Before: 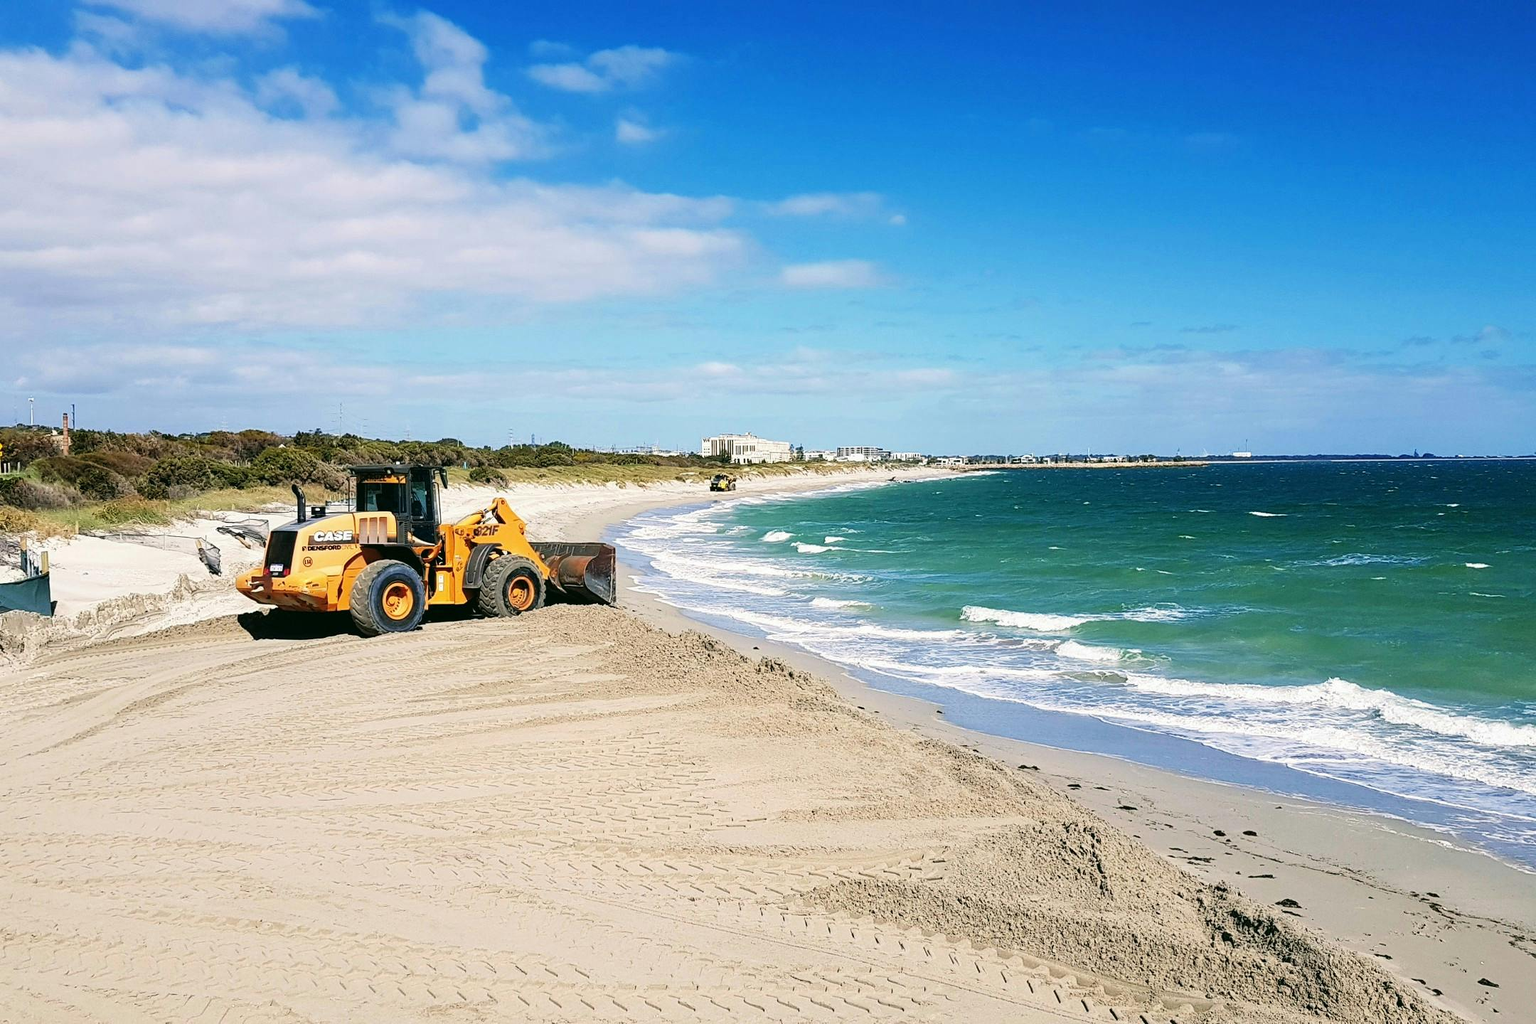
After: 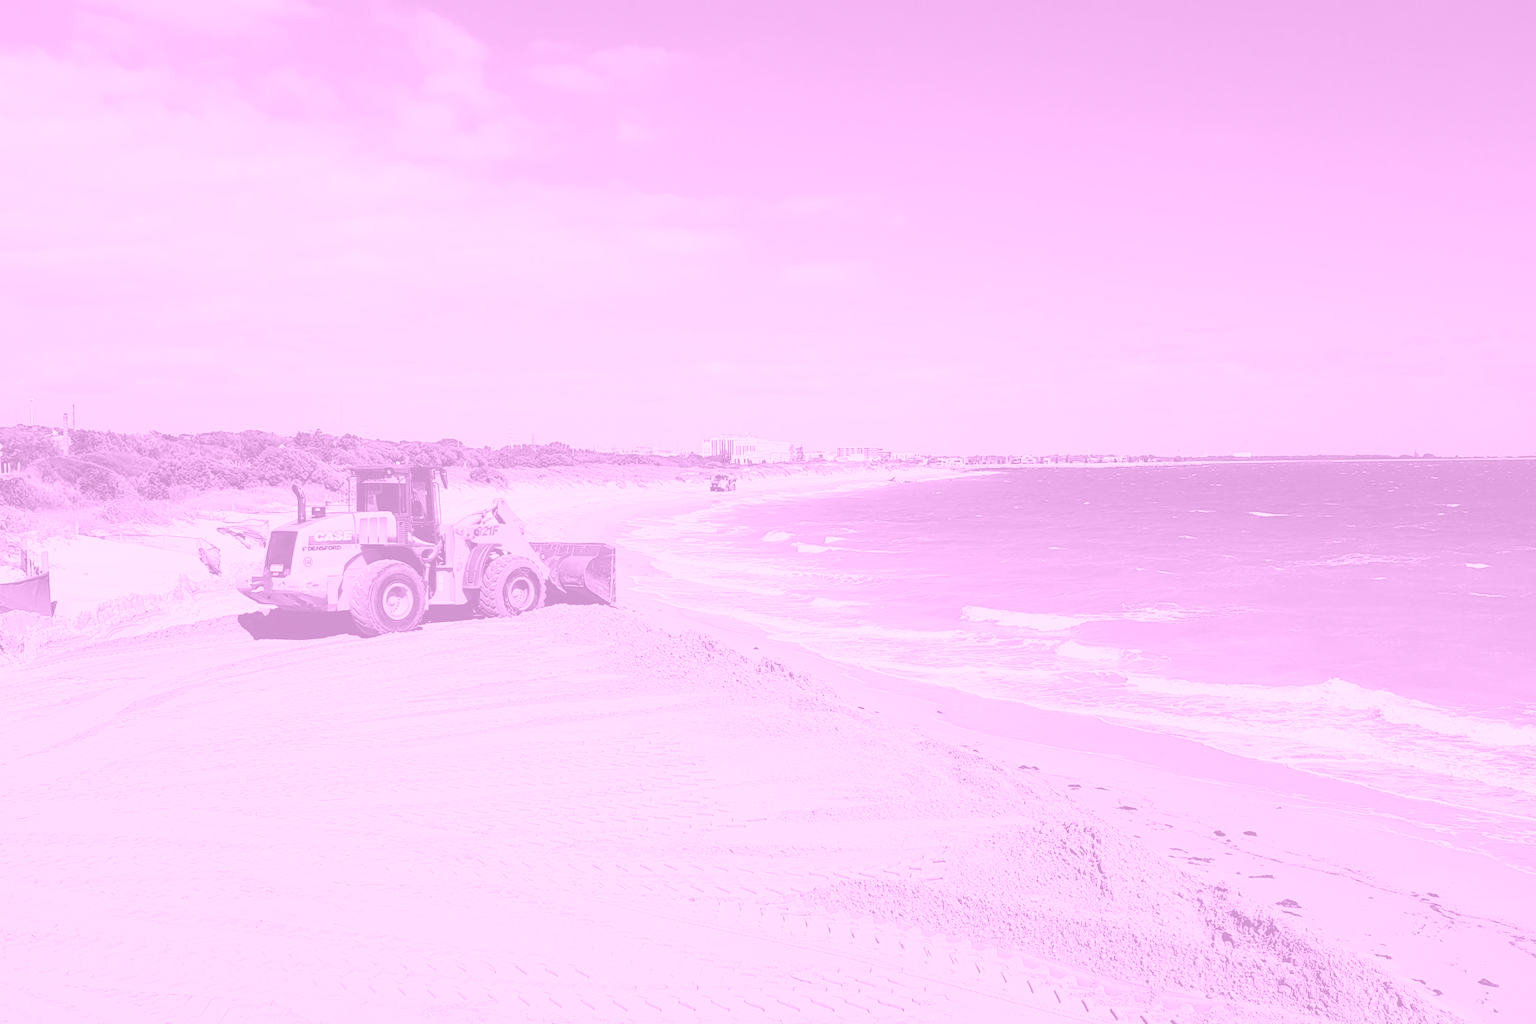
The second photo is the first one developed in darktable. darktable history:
colorize: hue 331.2°, saturation 75%, source mix 30.28%, lightness 70.52%, version 1
exposure: exposure 0.128 EV, compensate highlight preservation false
